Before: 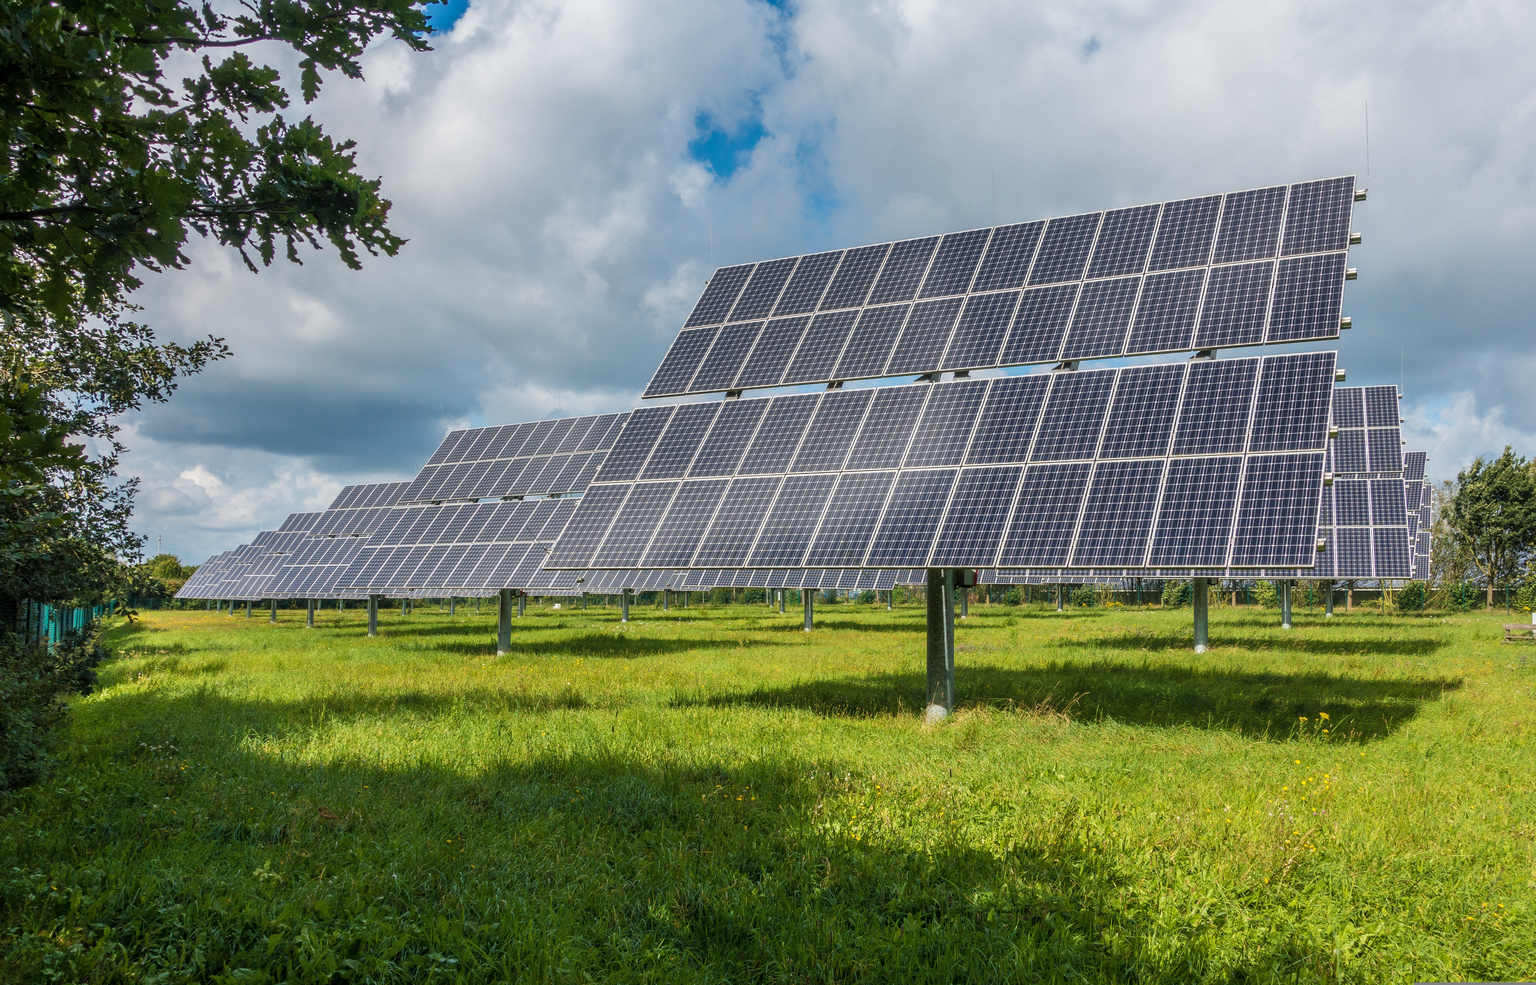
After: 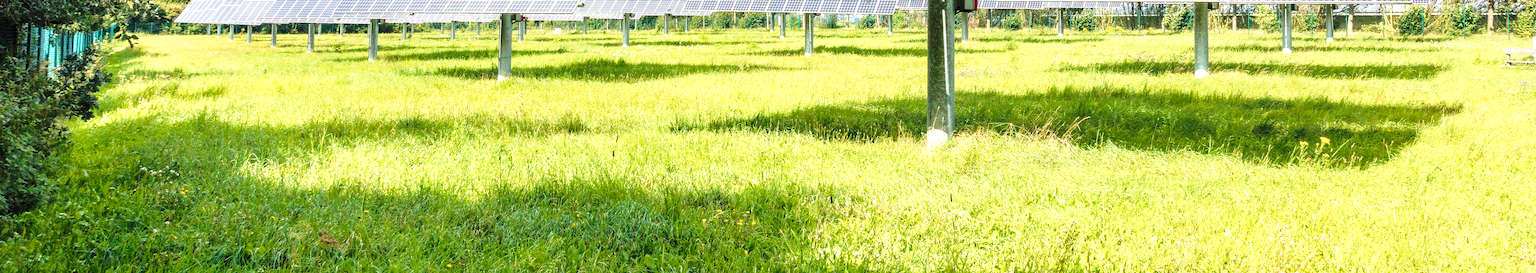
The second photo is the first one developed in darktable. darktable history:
base curve: curves: ch0 [(0, 0) (0.028, 0.03) (0.121, 0.232) (0.46, 0.748) (0.859, 0.968) (1, 1)], preserve colors none
crop and rotate: top 58.51%, bottom 13.676%
exposure: black level correction 0, exposure 1.199 EV, compensate exposure bias true, compensate highlight preservation false
